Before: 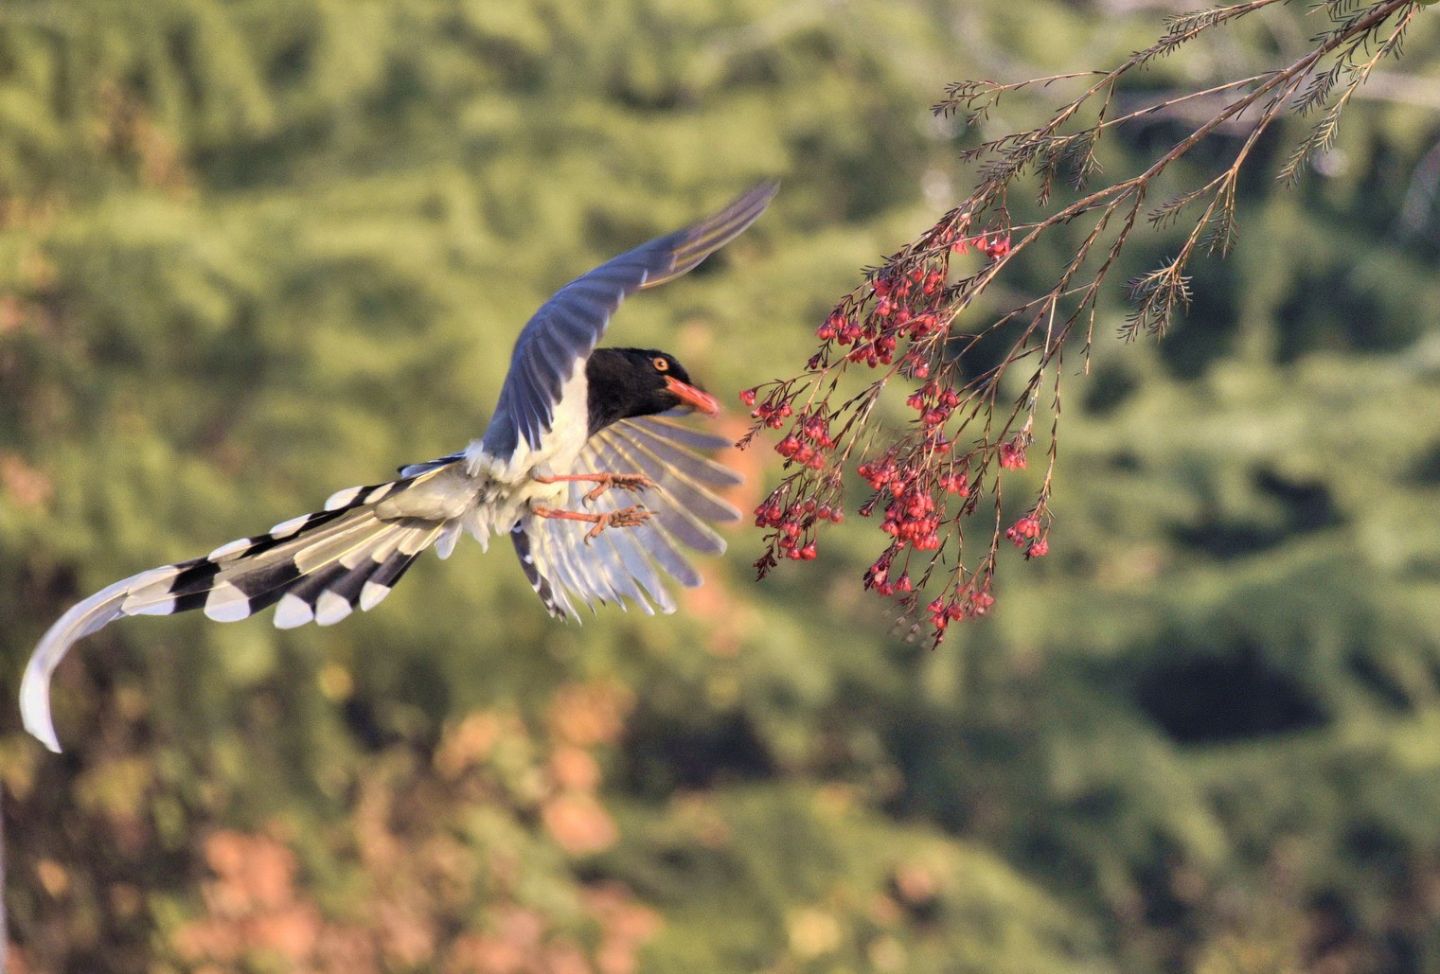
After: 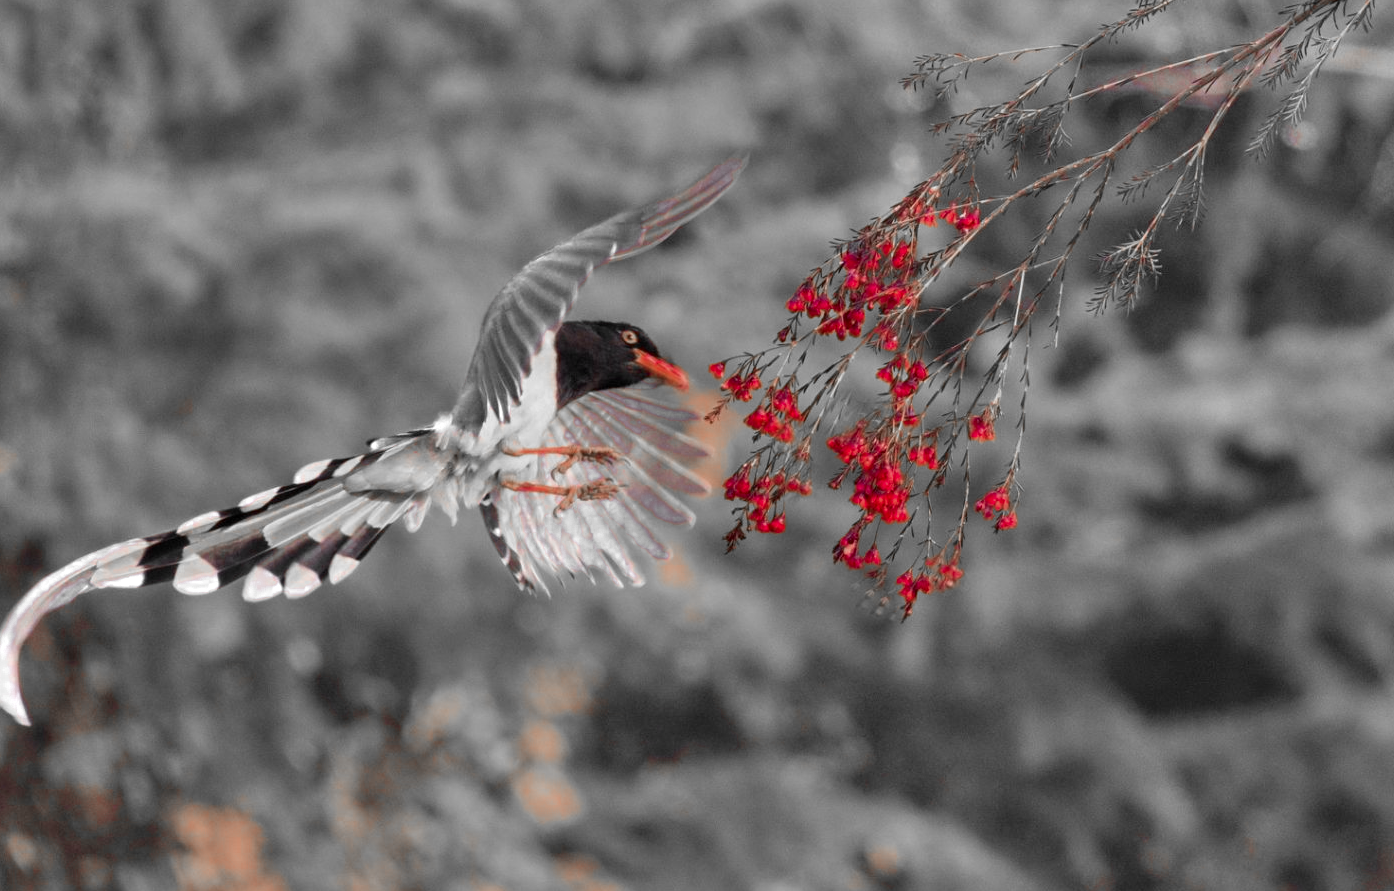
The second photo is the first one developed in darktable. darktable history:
crop: left 2.21%, top 2.858%, right 0.941%, bottom 4.931%
color zones: curves: ch0 [(0, 0.352) (0.143, 0.407) (0.286, 0.386) (0.429, 0.431) (0.571, 0.829) (0.714, 0.853) (0.857, 0.833) (1, 0.352)]; ch1 [(0, 0.604) (0.072, 0.726) (0.096, 0.608) (0.205, 0.007) (0.571, -0.006) (0.839, -0.013) (0.857, -0.012) (1, 0.604)]
